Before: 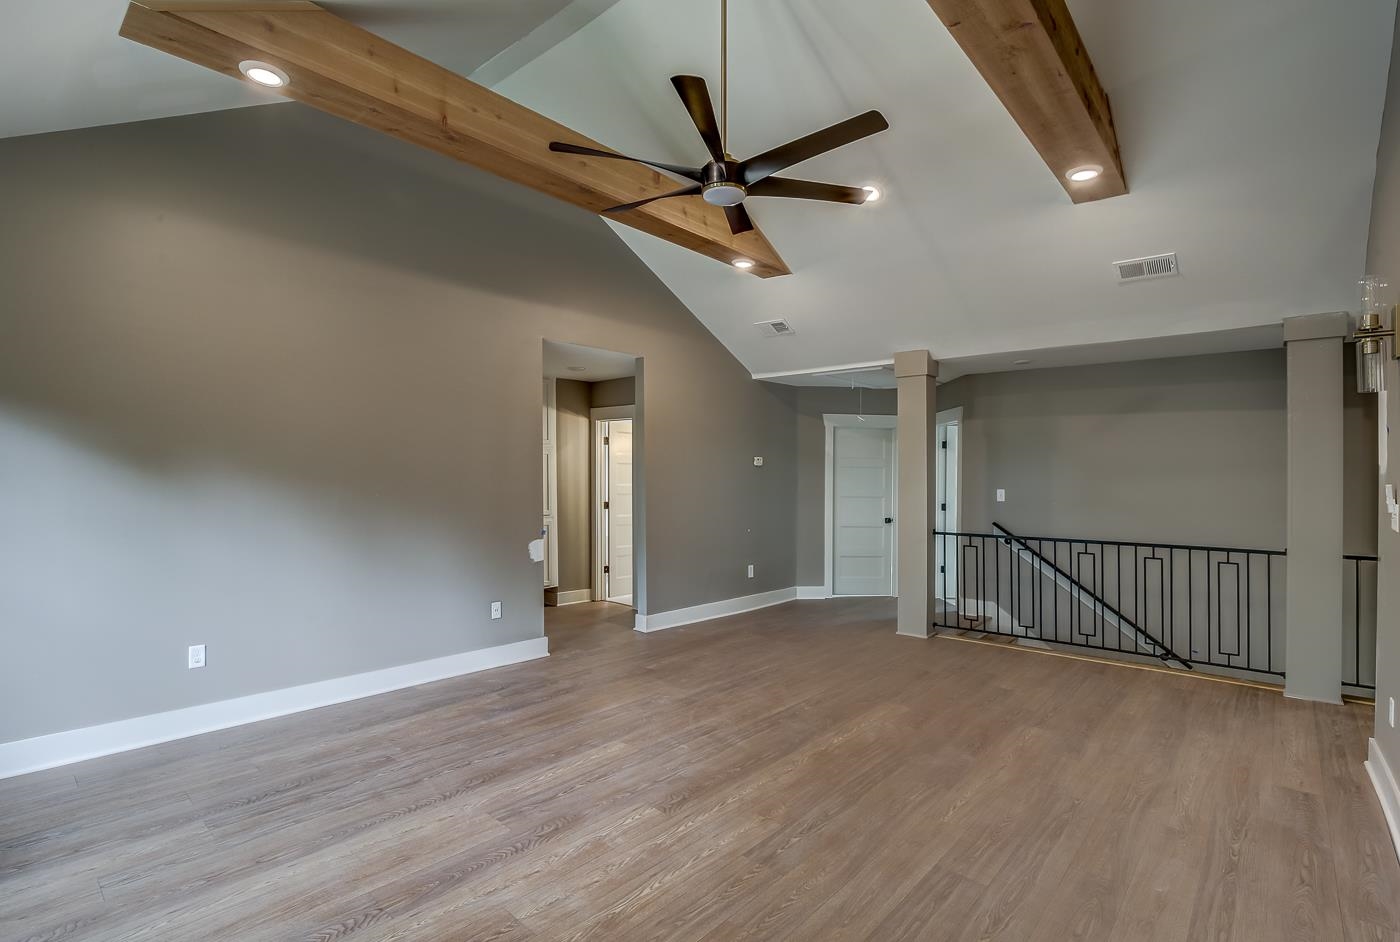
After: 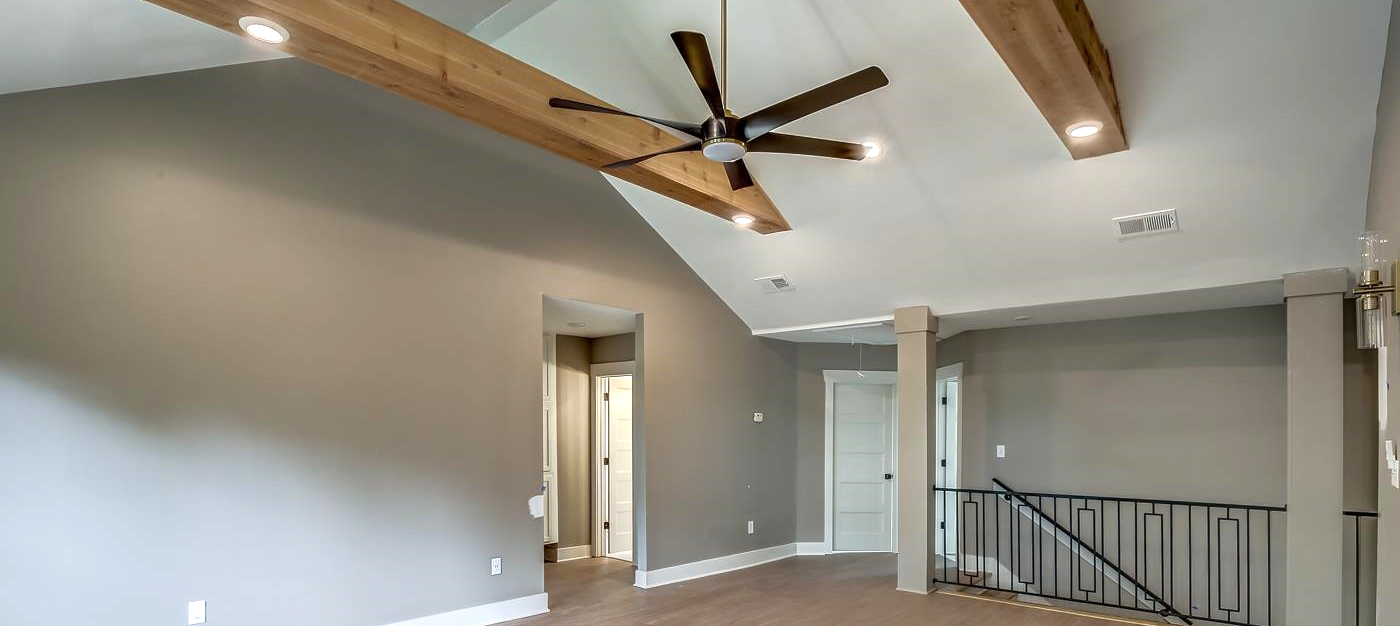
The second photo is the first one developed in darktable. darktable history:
crop and rotate: top 4.752%, bottom 28.746%
exposure: exposure 0.6 EV, compensate highlight preservation false
